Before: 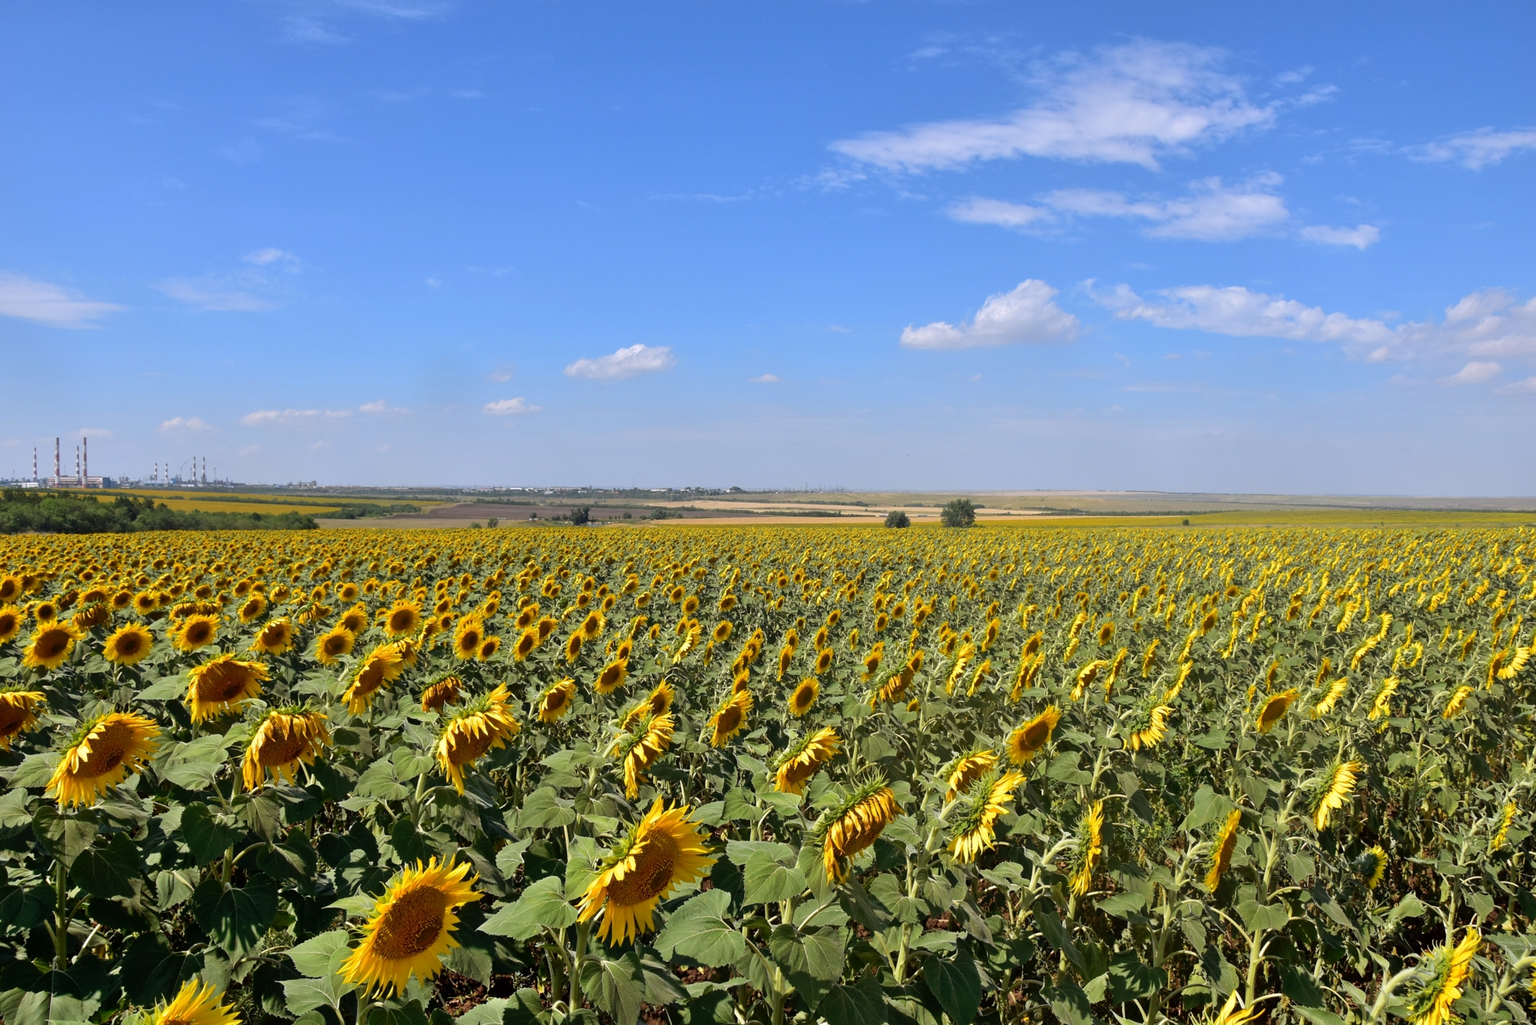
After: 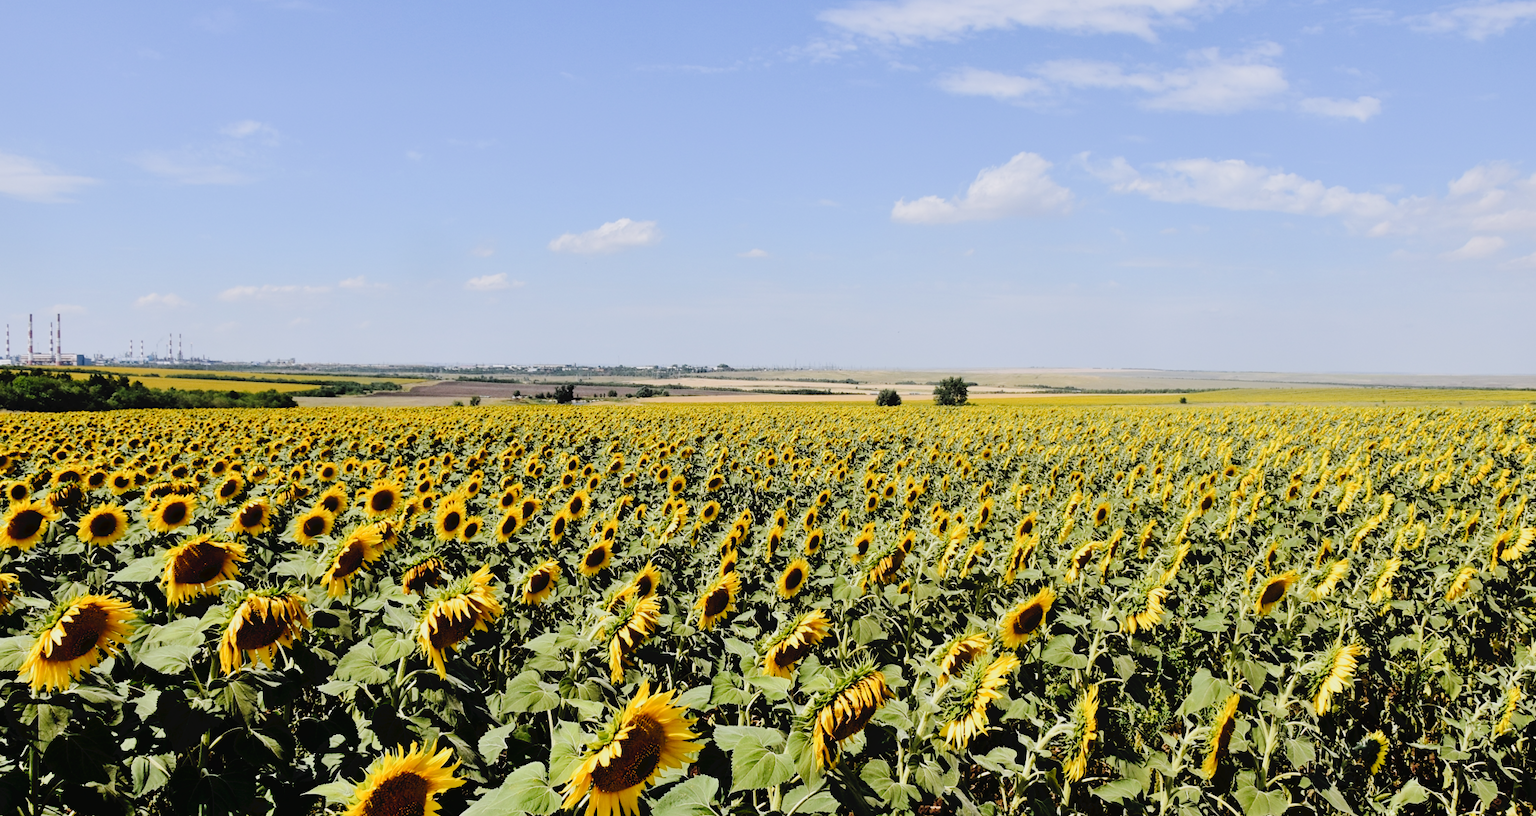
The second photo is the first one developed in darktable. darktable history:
crop and rotate: left 1.814%, top 12.796%, right 0.274%, bottom 9.155%
filmic rgb: black relative exposure -5.14 EV, white relative exposure 3.97 EV, hardness 2.89, contrast 1.396, highlights saturation mix -19.19%, iterations of high-quality reconstruction 0
tone curve: curves: ch0 [(0, 0) (0.003, 0.036) (0.011, 0.039) (0.025, 0.039) (0.044, 0.043) (0.069, 0.05) (0.1, 0.072) (0.136, 0.102) (0.177, 0.144) (0.224, 0.204) (0.277, 0.288) (0.335, 0.384) (0.399, 0.477) (0.468, 0.575) (0.543, 0.652) (0.623, 0.724) (0.709, 0.785) (0.801, 0.851) (0.898, 0.915) (1, 1)], preserve colors none
